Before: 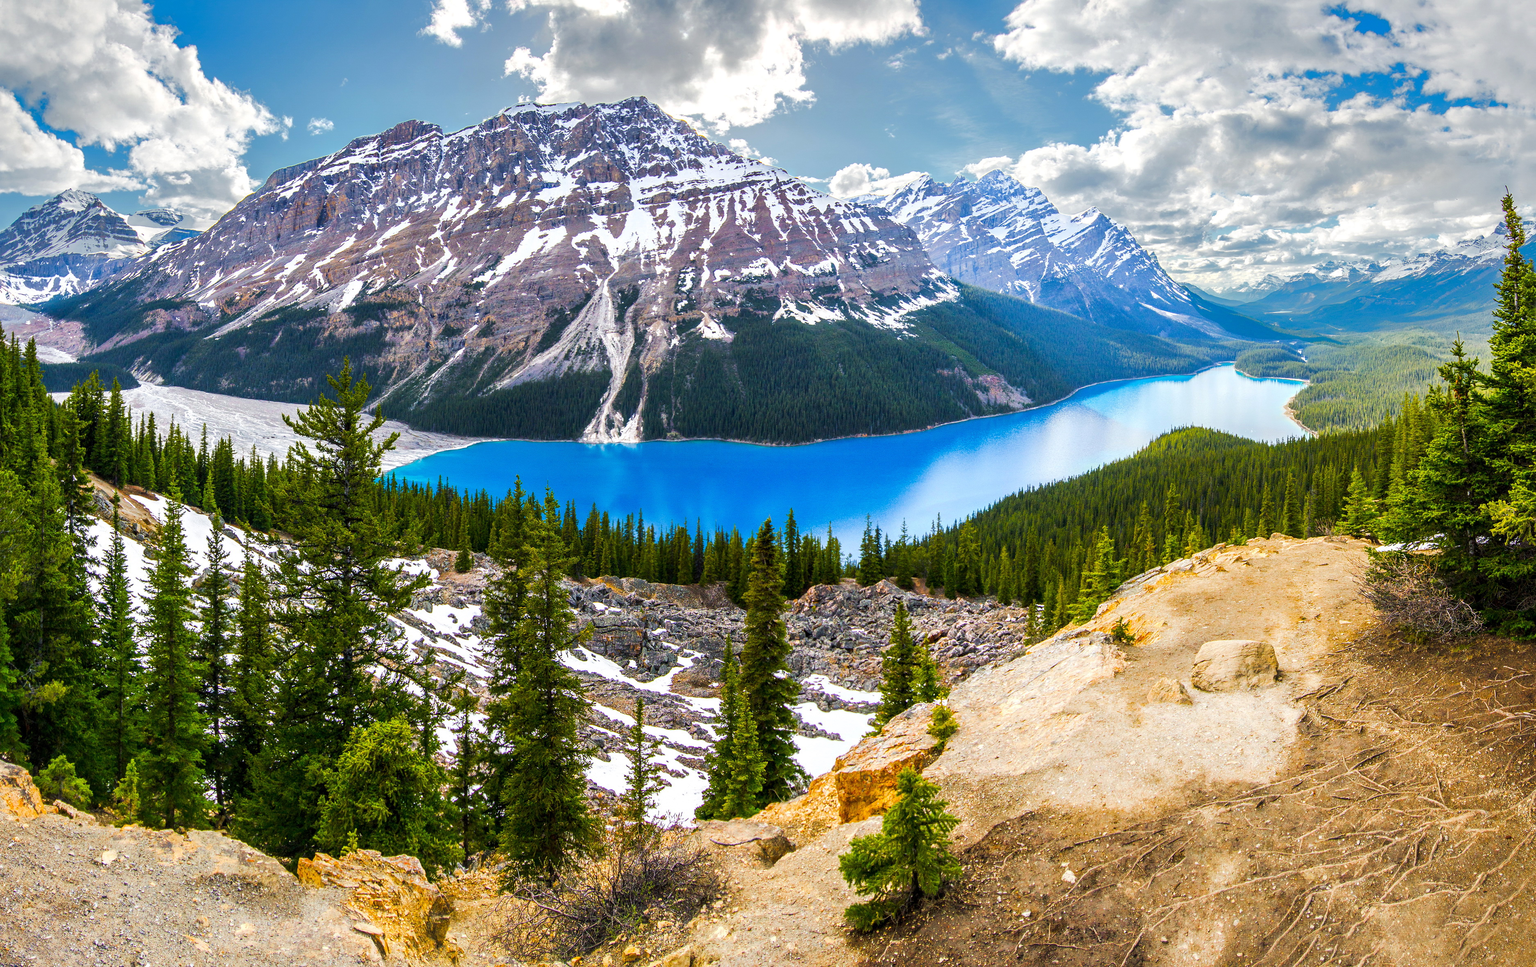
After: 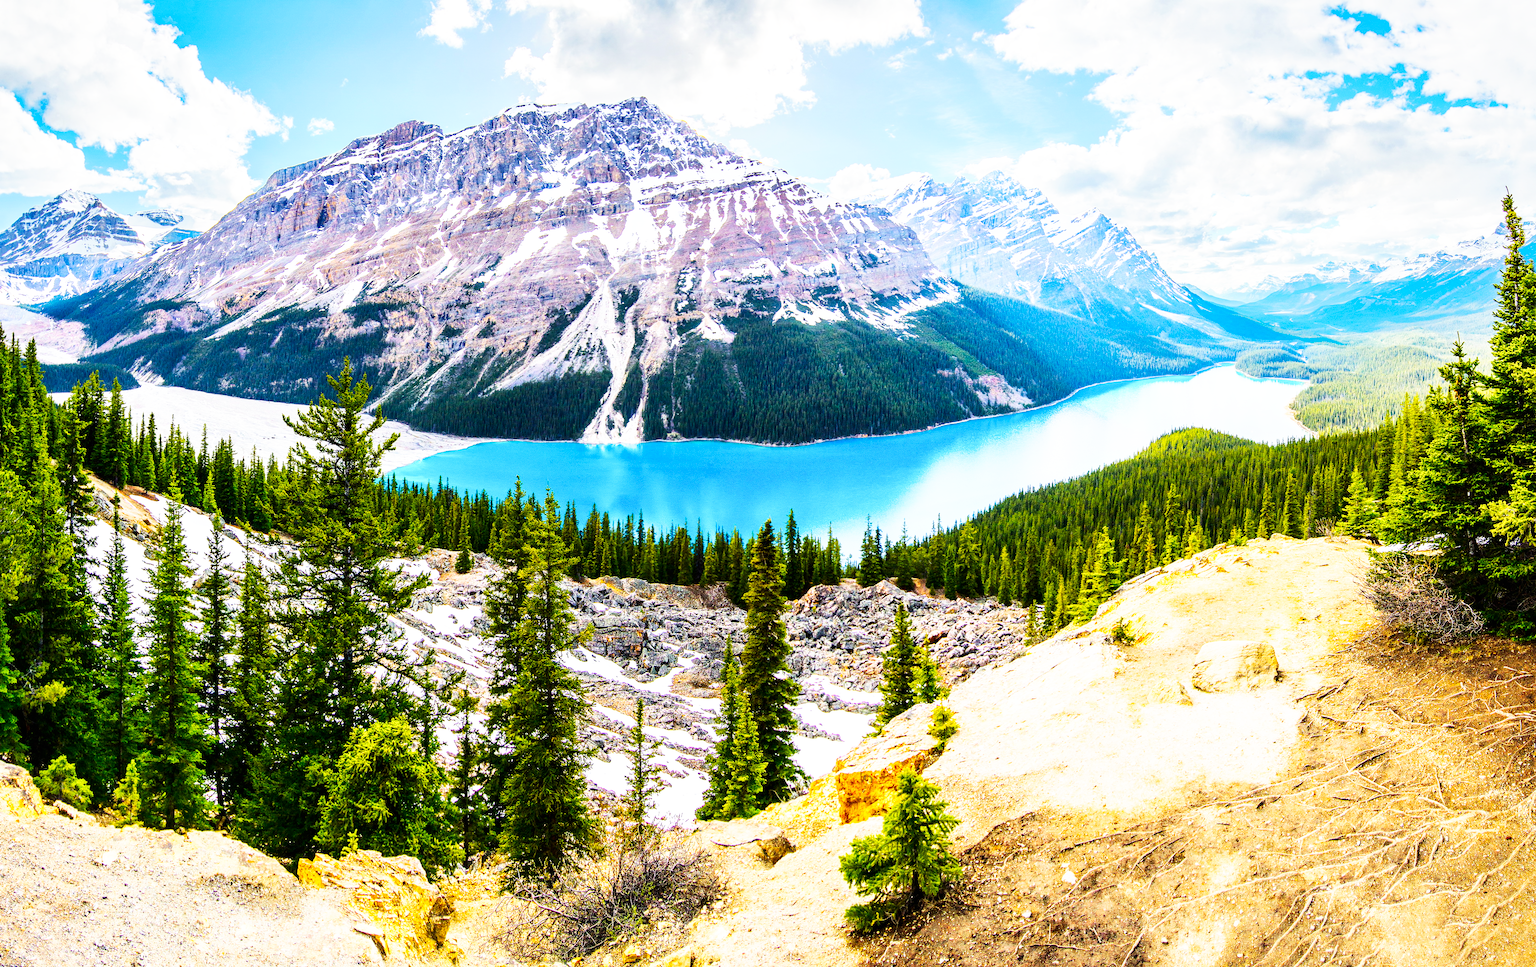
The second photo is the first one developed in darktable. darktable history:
base curve: curves: ch0 [(0, 0) (0.007, 0.004) (0.027, 0.03) (0.046, 0.07) (0.207, 0.54) (0.442, 0.872) (0.673, 0.972) (1, 1)], preserve colors none
contrast brightness saturation: contrast 0.14
